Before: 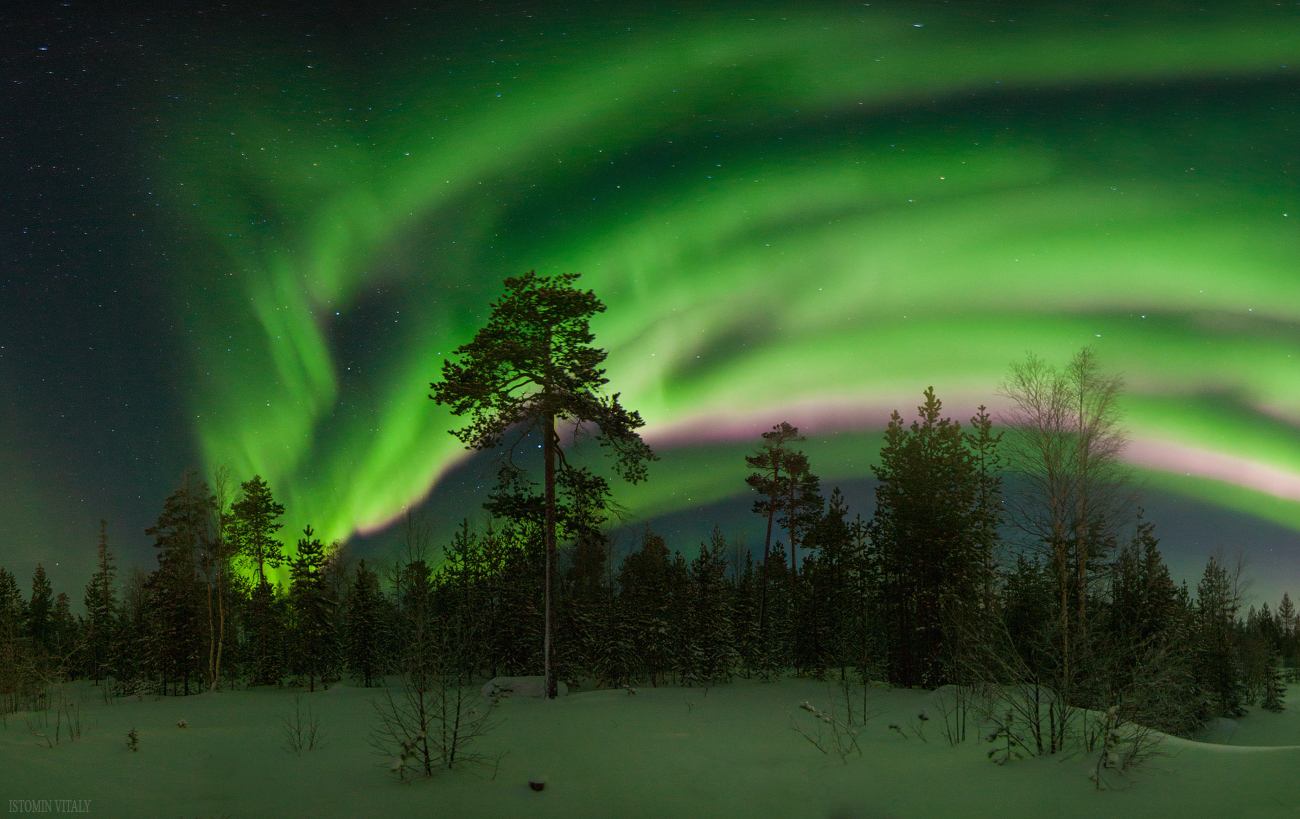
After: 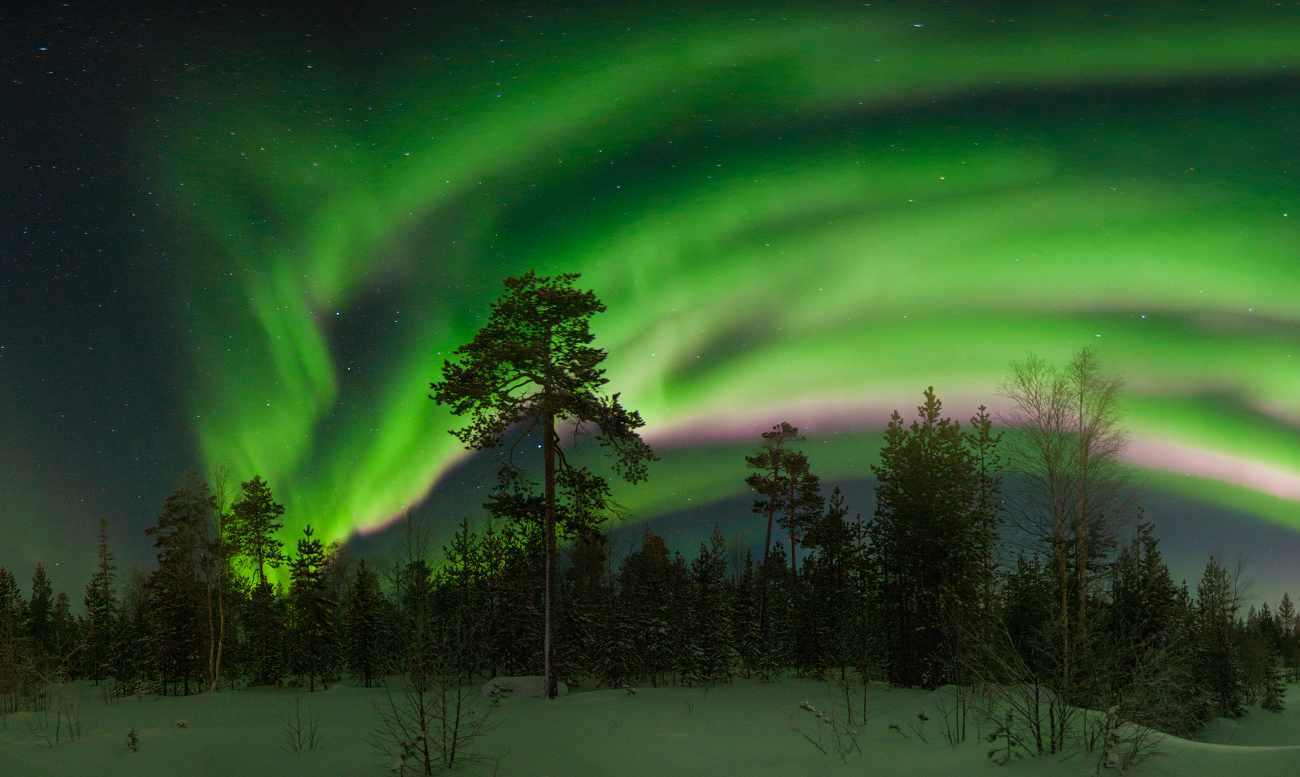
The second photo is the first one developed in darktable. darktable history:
crop and rotate: top 0%, bottom 5.097%
vibrance: vibrance 22%
